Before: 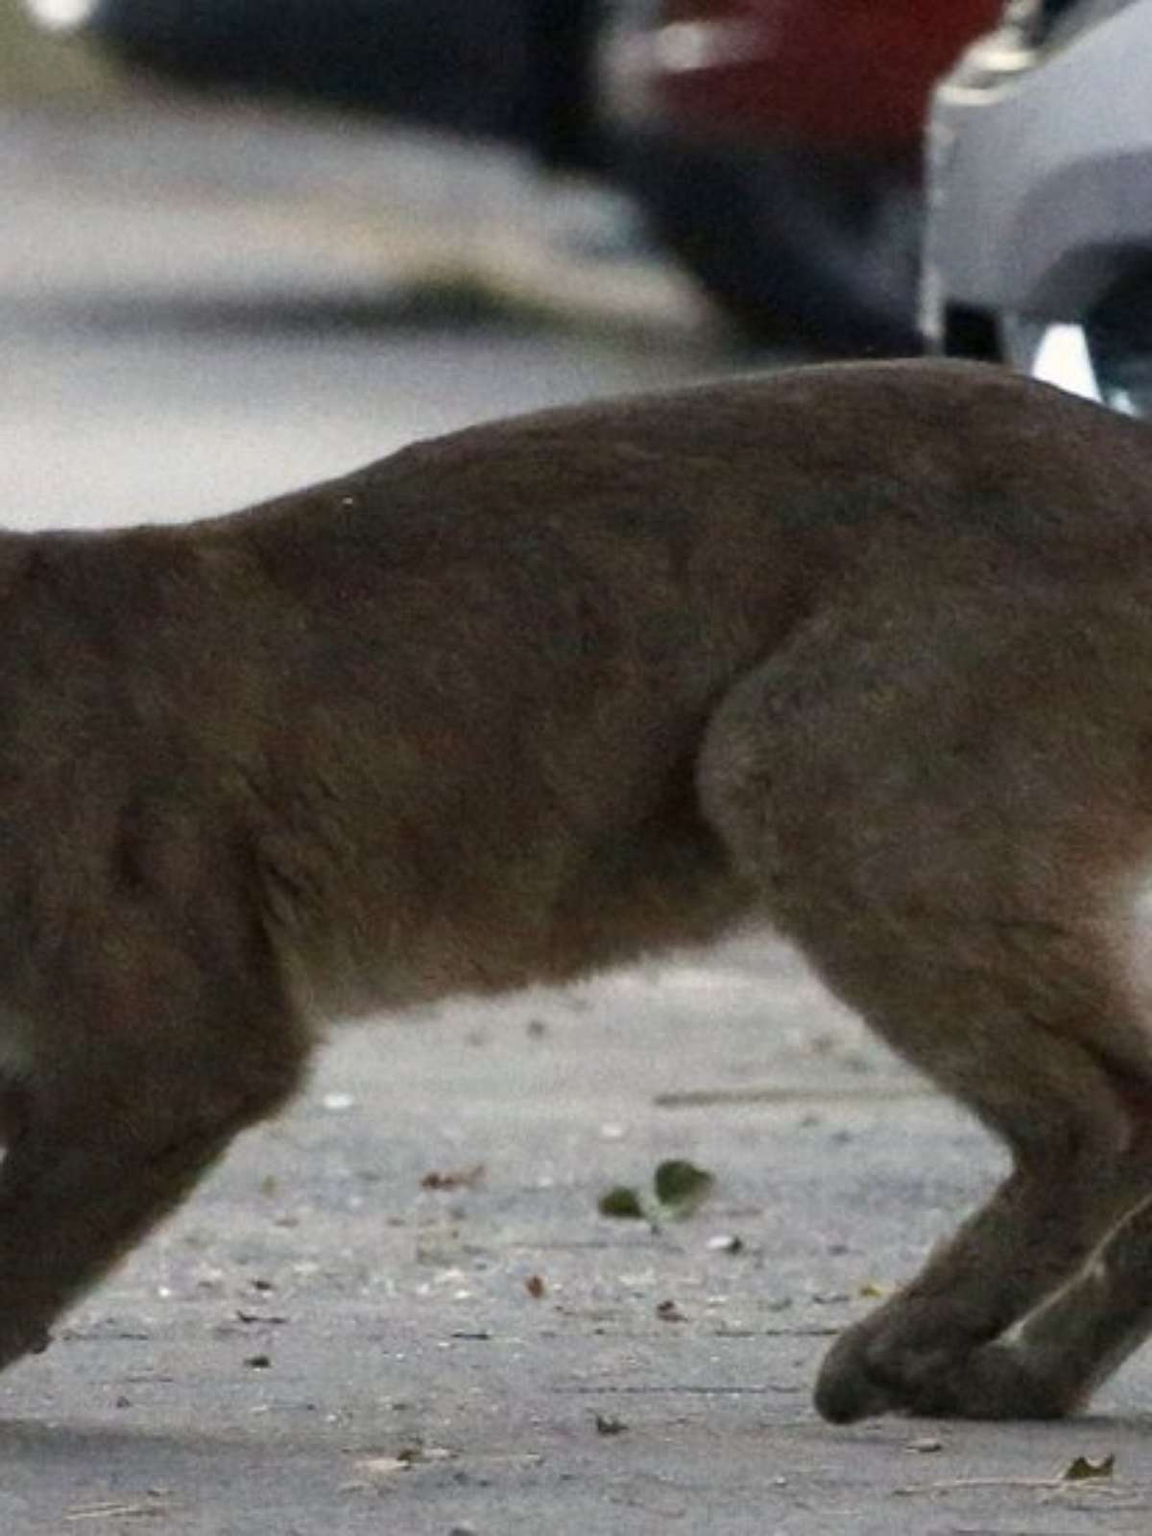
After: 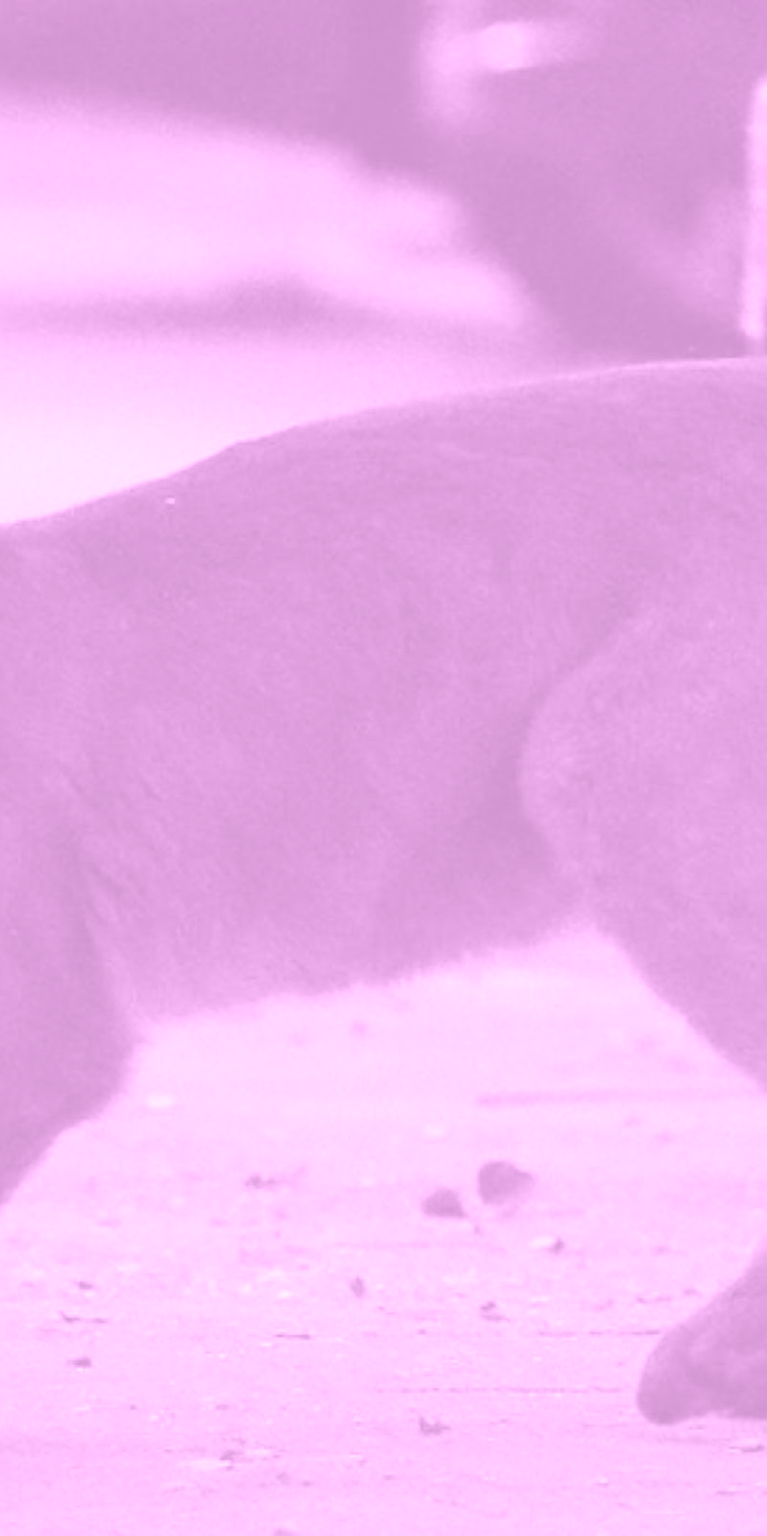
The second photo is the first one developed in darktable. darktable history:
color balance rgb: shadows lift › chroma 4.21%, shadows lift › hue 252.22°, highlights gain › chroma 1.36%, highlights gain › hue 50.24°, perceptual saturation grading › mid-tones 6.33%, perceptual saturation grading › shadows 72.44%, perceptual brilliance grading › highlights 11.59%, contrast 5.05%
white balance: red 0.871, blue 1.249
contrast brightness saturation: saturation -0.05
crop: left 15.419%, right 17.914%
sharpen: radius 2.529, amount 0.323
color zones: curves: ch0 [(0.224, 0.526) (0.75, 0.5)]; ch1 [(0.055, 0.526) (0.224, 0.761) (0.377, 0.526) (0.75, 0.5)]
colorize: hue 331.2°, saturation 75%, source mix 30.28%, lightness 70.52%, version 1
base curve: curves: ch0 [(0, 0) (0.472, 0.508) (1, 1)]
